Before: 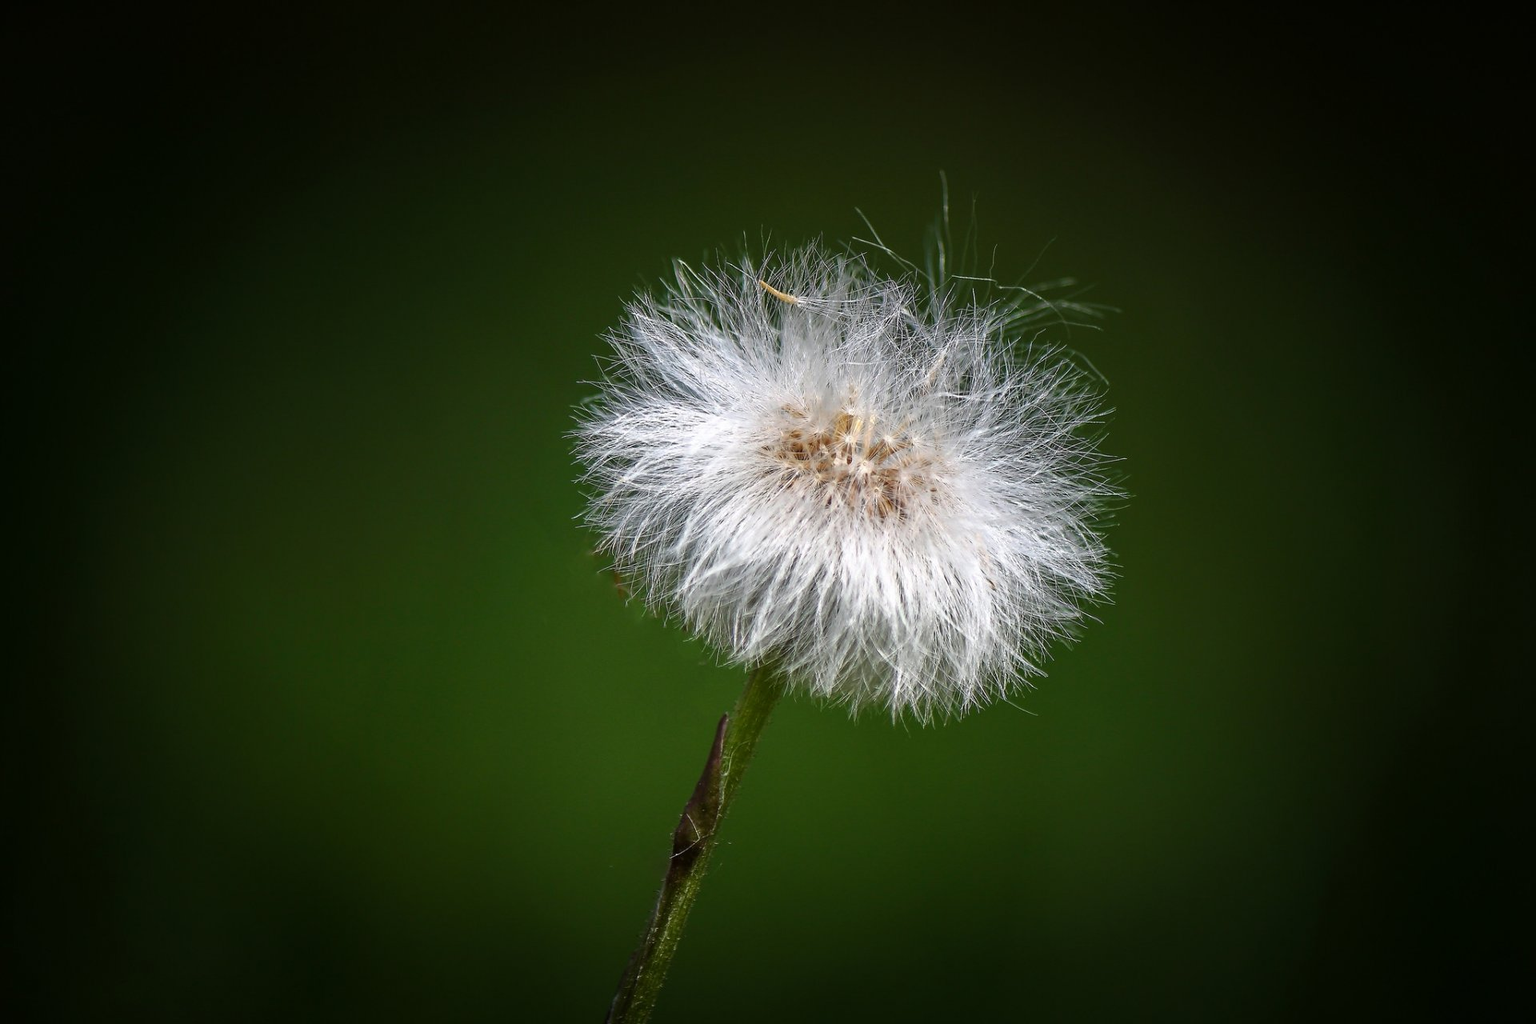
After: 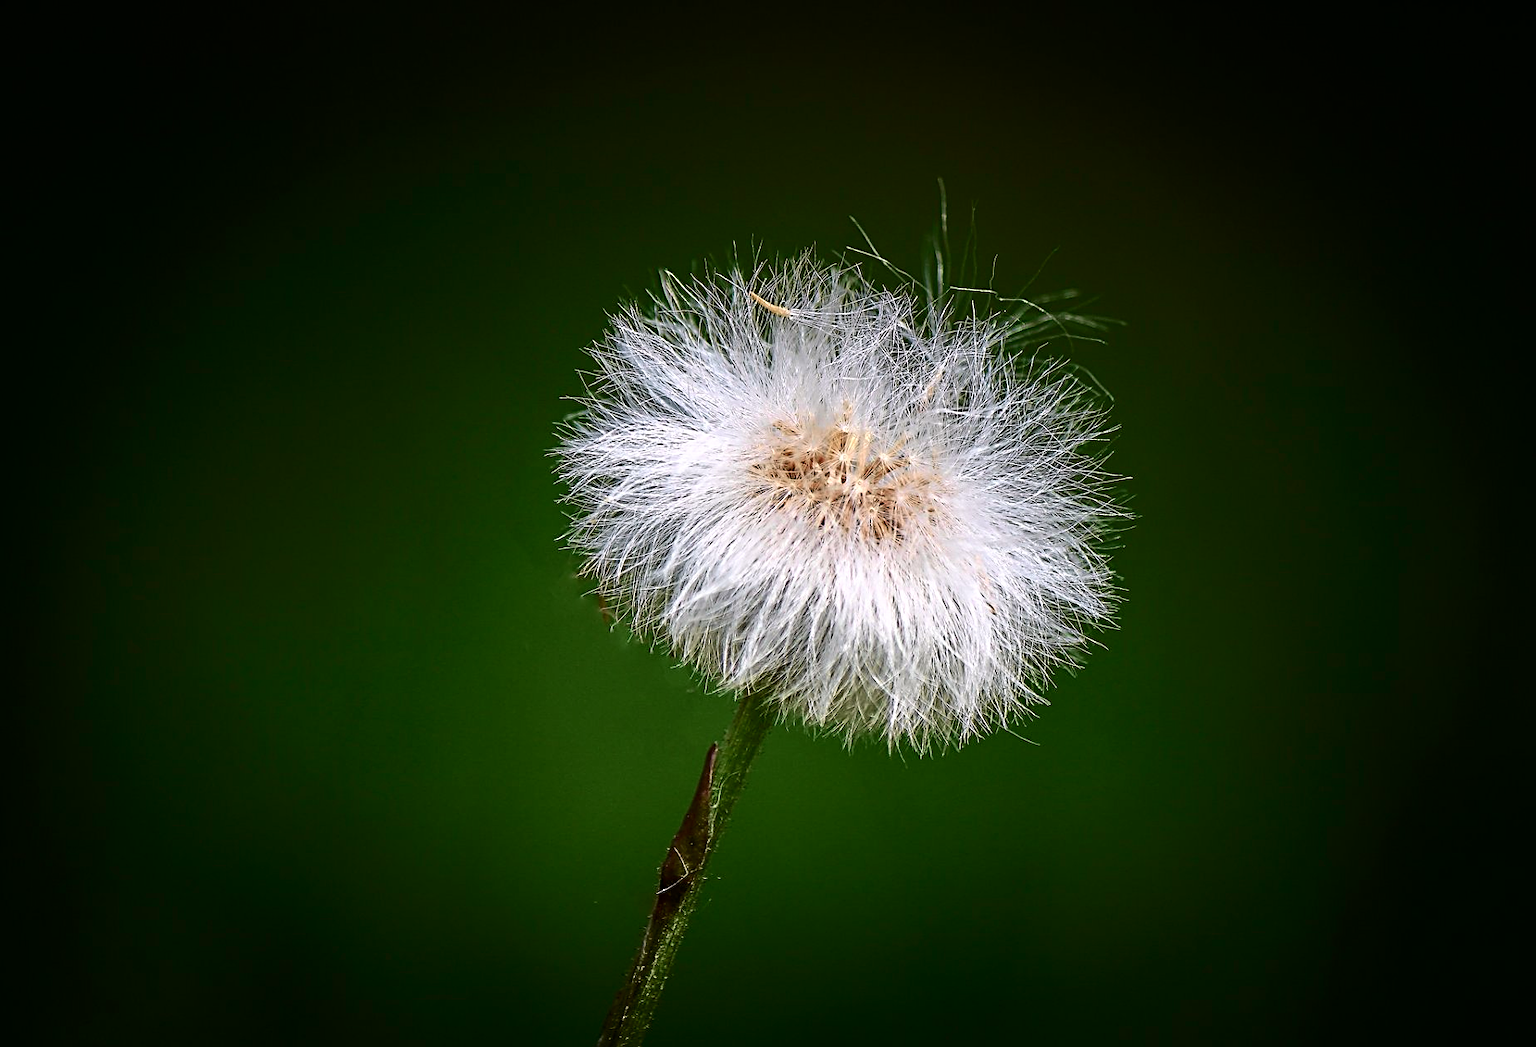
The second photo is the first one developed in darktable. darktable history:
tone curve: curves: ch0 [(0, 0) (0.033, 0.016) (0.171, 0.127) (0.33, 0.331) (0.432, 0.475) (0.601, 0.665) (0.843, 0.876) (1, 1)]; ch1 [(0, 0) (0.339, 0.349) (0.445, 0.42) (0.476, 0.47) (0.501, 0.499) (0.516, 0.525) (0.548, 0.563) (0.584, 0.633) (0.728, 0.746) (1, 1)]; ch2 [(0, 0) (0.327, 0.324) (0.417, 0.44) (0.46, 0.453) (0.502, 0.498) (0.517, 0.524) (0.53, 0.554) (0.579, 0.599) (0.745, 0.704) (1, 1)], color space Lab, independent channels, preserve colors none
crop and rotate: left 2.575%, right 1.342%, bottom 1.775%
color correction: highlights a* 3.04, highlights b* -1.09, shadows a* -0.055, shadows b* 1.93, saturation 0.984
sharpen: radius 2.562, amount 0.651
